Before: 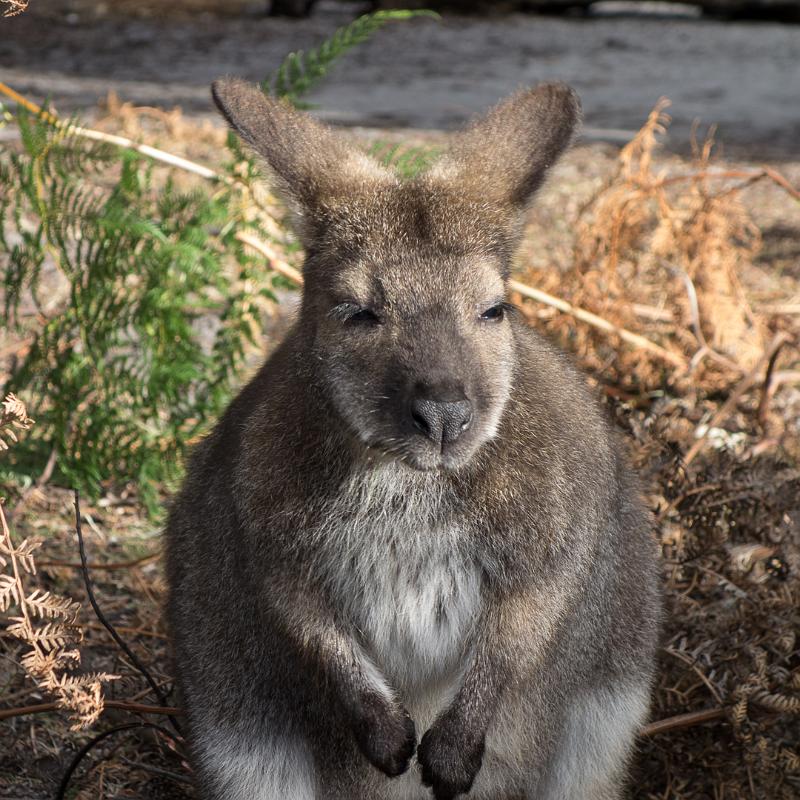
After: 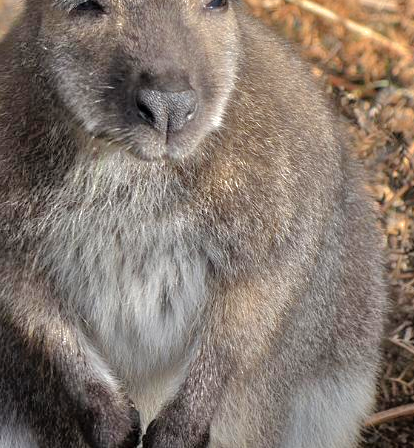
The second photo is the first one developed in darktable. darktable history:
shadows and highlights: shadows 40, highlights -60
tone equalizer: -7 EV 0.15 EV, -6 EV 0.6 EV, -5 EV 1.15 EV, -4 EV 1.33 EV, -3 EV 1.15 EV, -2 EV 0.6 EV, -1 EV 0.15 EV, mask exposure compensation -0.5 EV
crop: left 34.479%, top 38.822%, right 13.718%, bottom 5.172%
